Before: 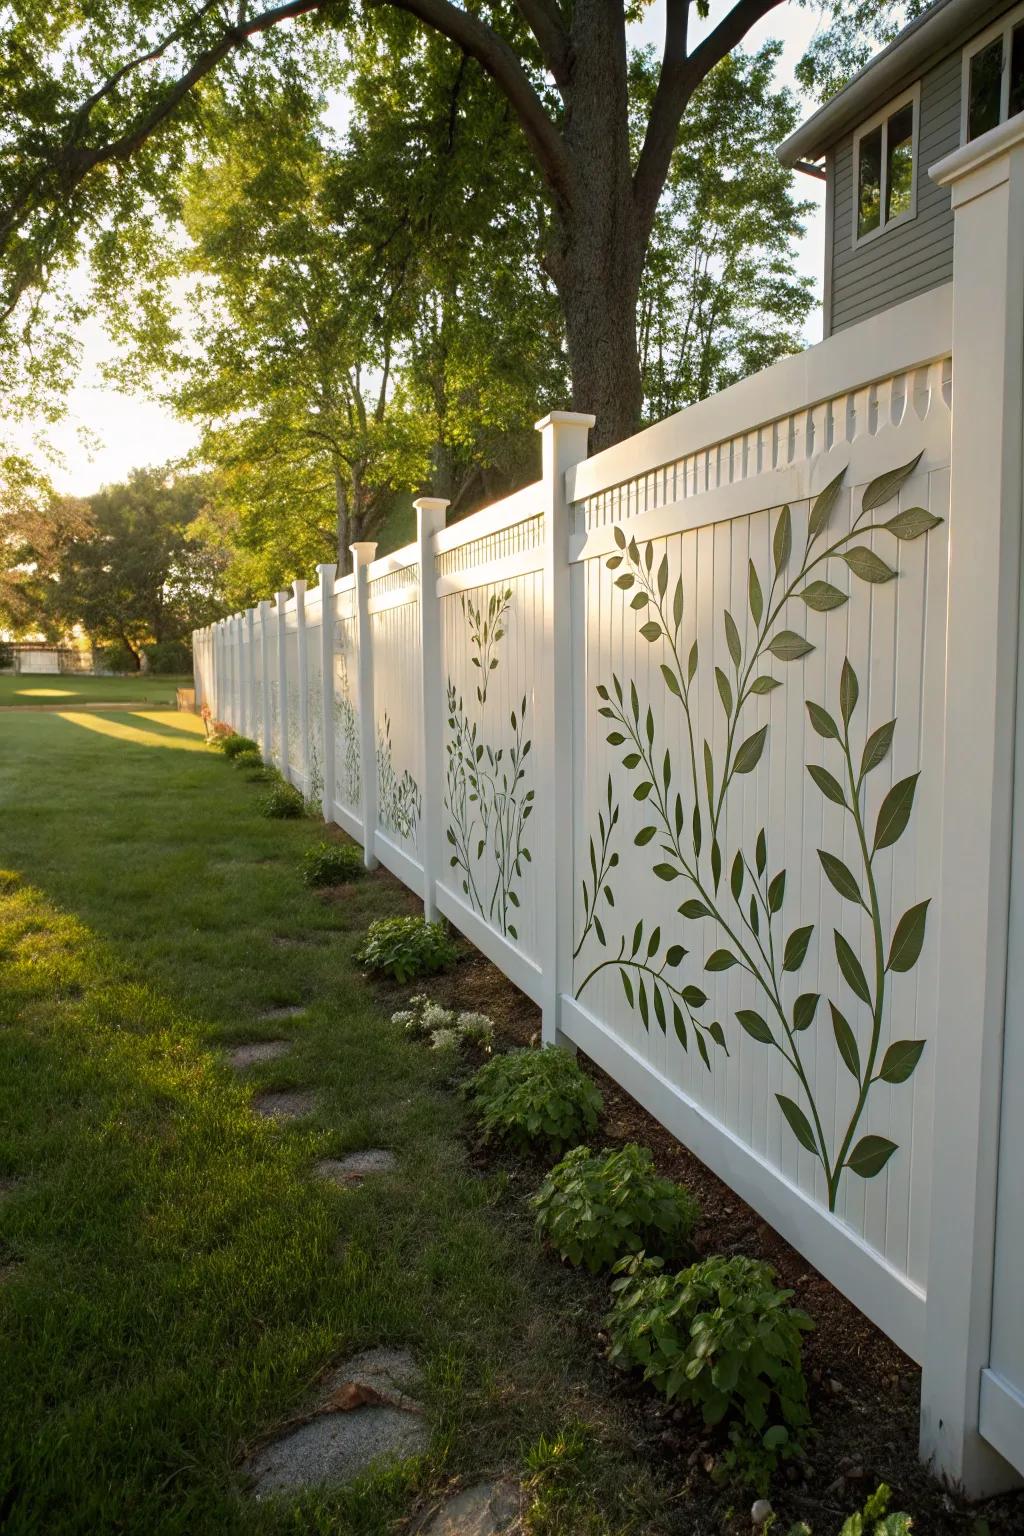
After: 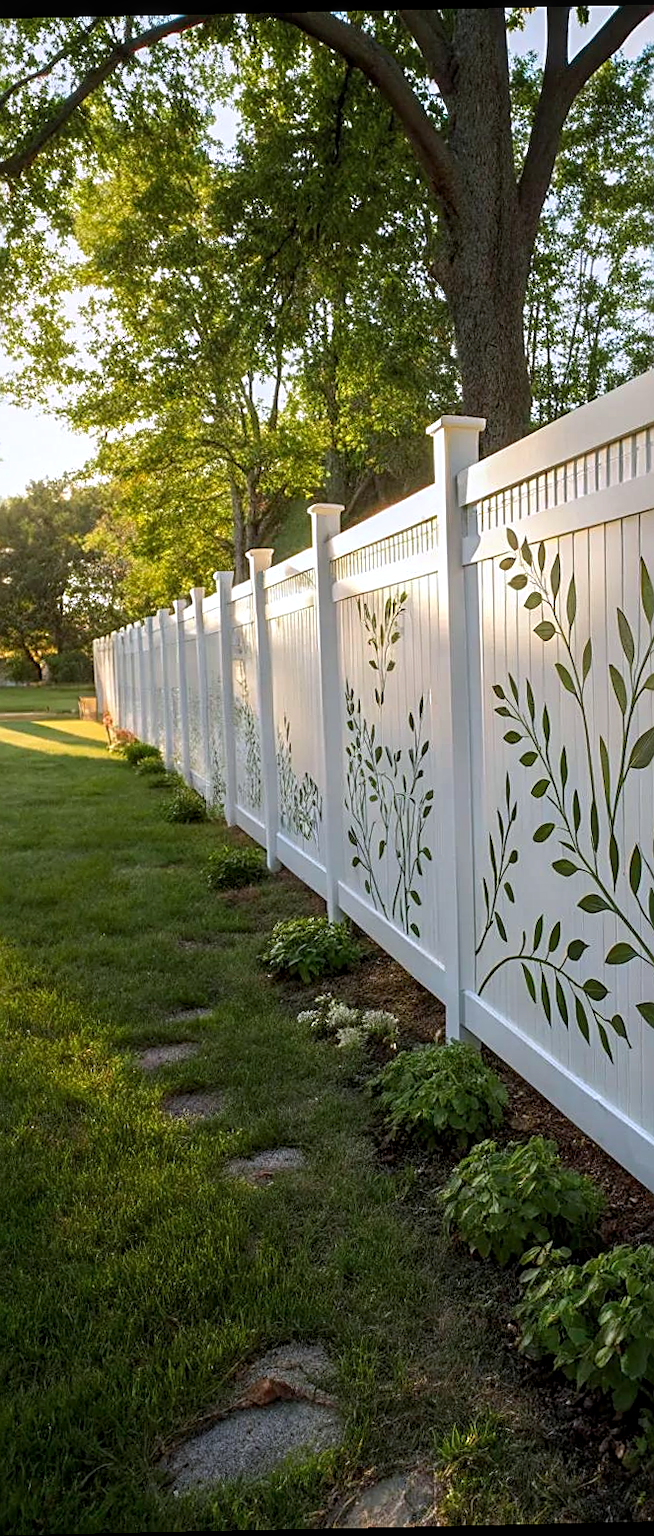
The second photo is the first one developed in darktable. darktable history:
contrast brightness saturation: saturation 0.13
crop: left 10.644%, right 26.528%
local contrast: on, module defaults
sharpen: on, module defaults
color calibration: illuminant as shot in camera, x 0.358, y 0.373, temperature 4628.91 K
rotate and perspective: rotation -1.24°, automatic cropping off
